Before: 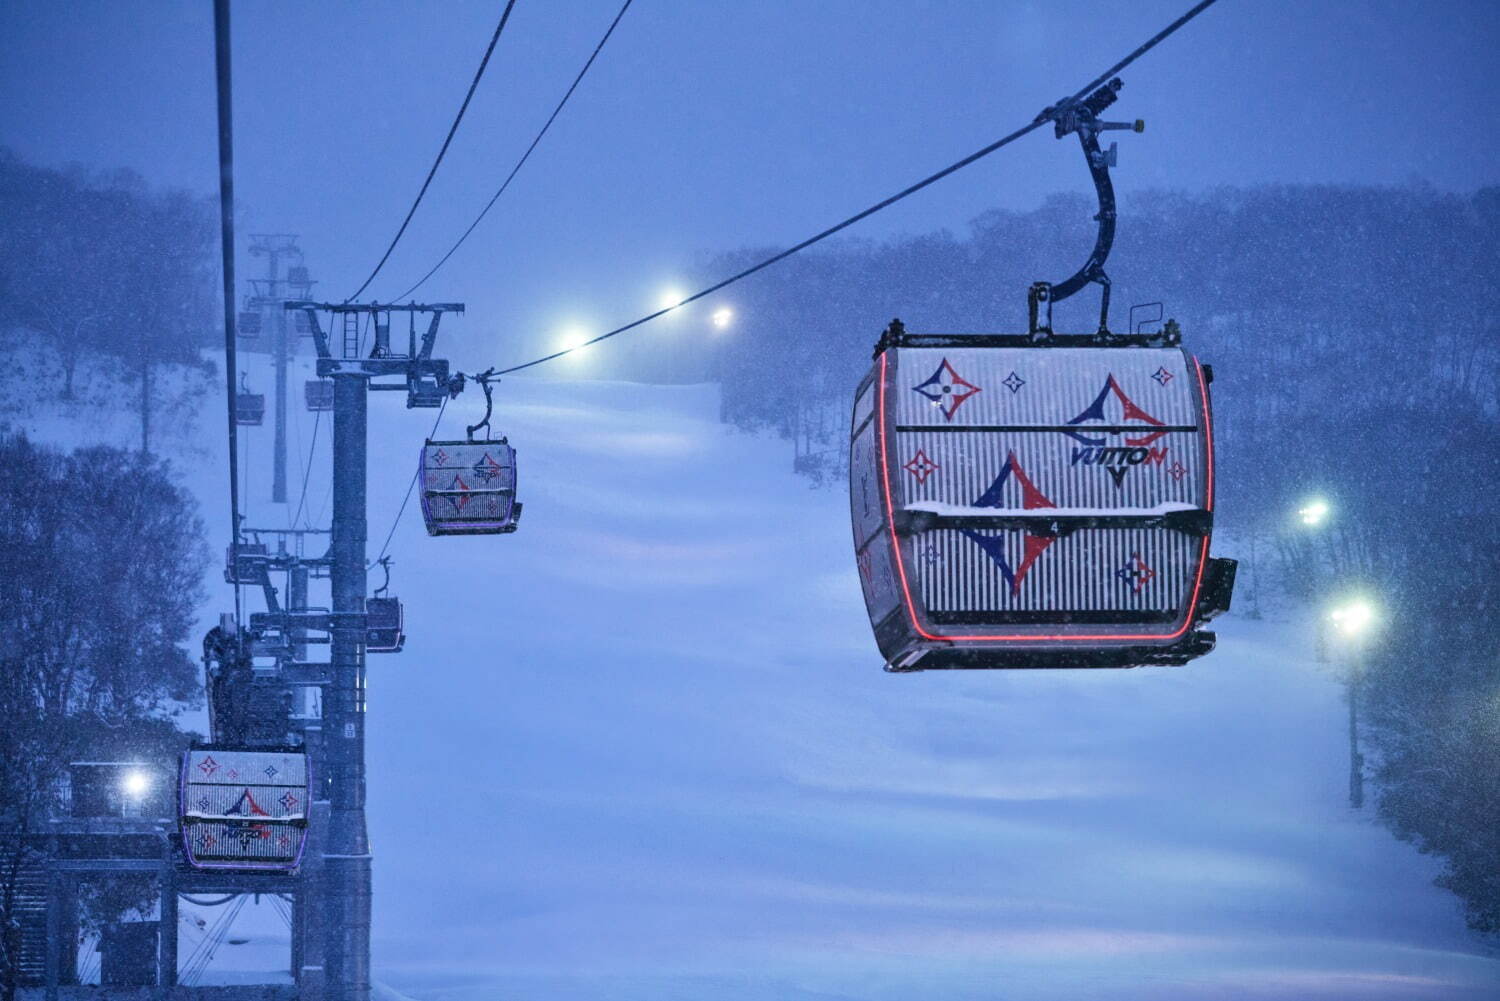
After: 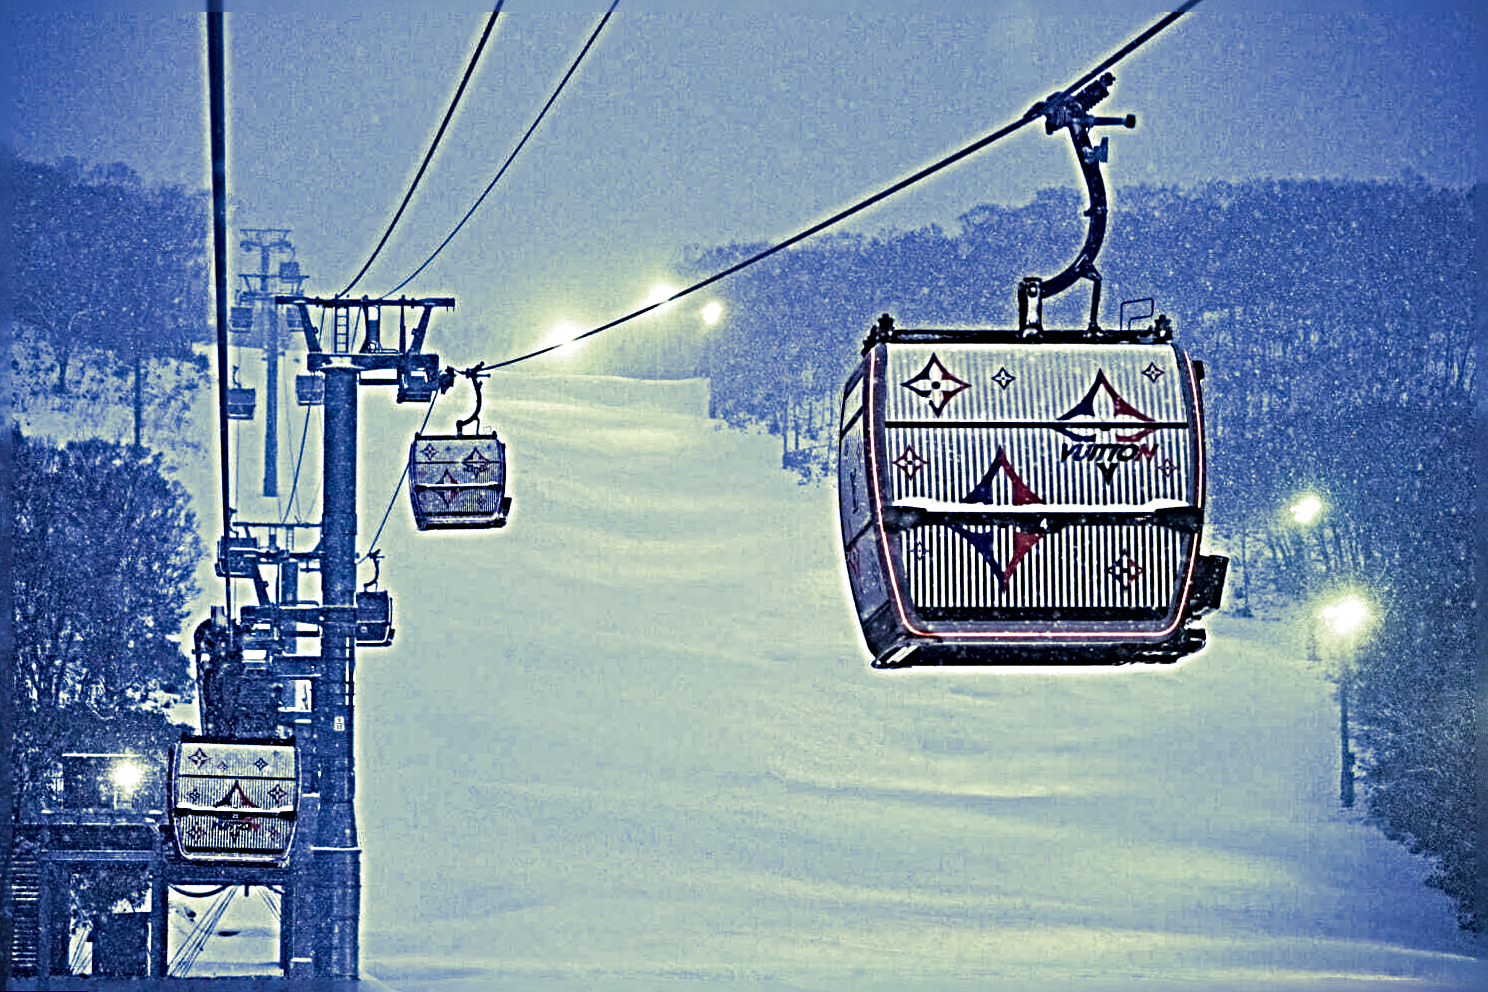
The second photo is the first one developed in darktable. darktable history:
split-toning: shadows › hue 290.82°, shadows › saturation 0.34, highlights › saturation 0.38, balance 0, compress 50%
rotate and perspective: rotation 0.192°, lens shift (horizontal) -0.015, crop left 0.005, crop right 0.996, crop top 0.006, crop bottom 0.99
sharpen: radius 6.3, amount 1.8, threshold 0
